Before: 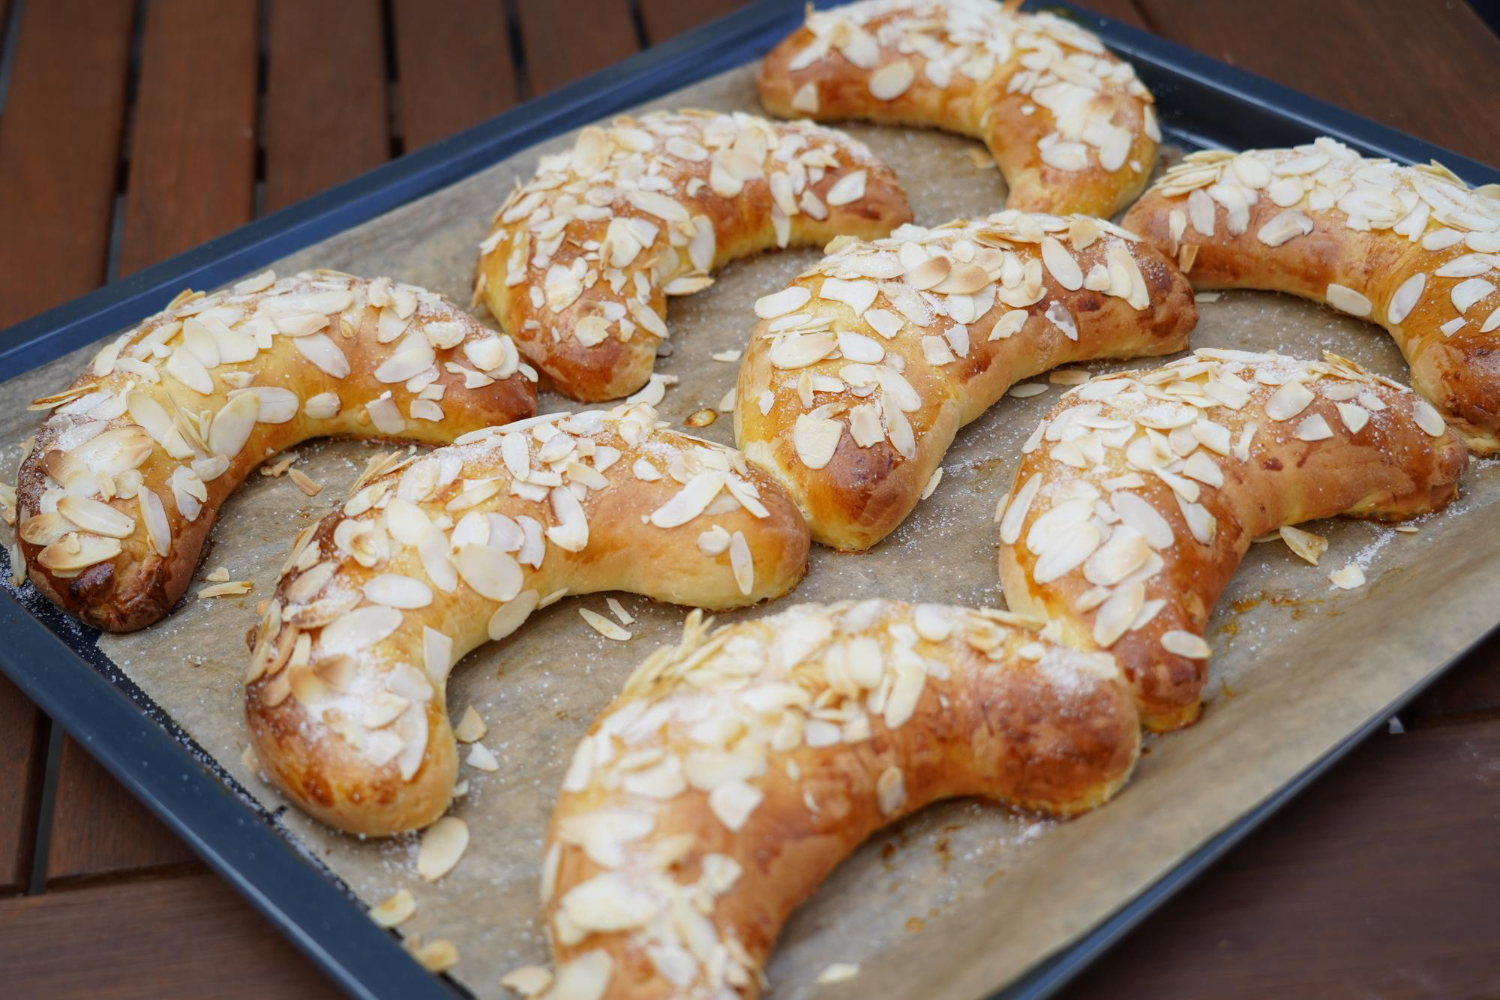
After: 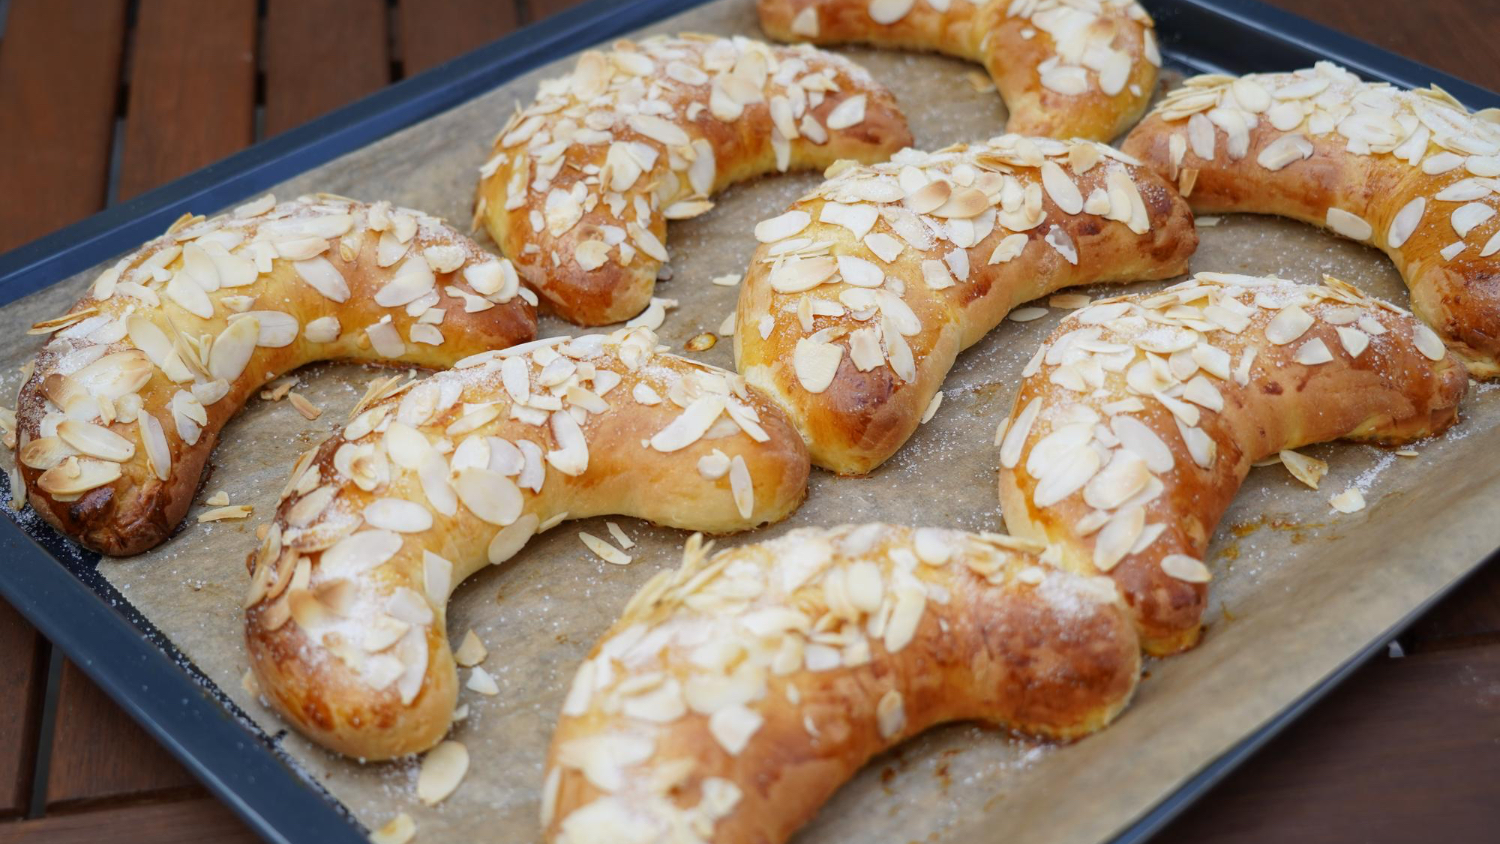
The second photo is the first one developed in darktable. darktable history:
crop: top 7.611%, bottom 7.93%
